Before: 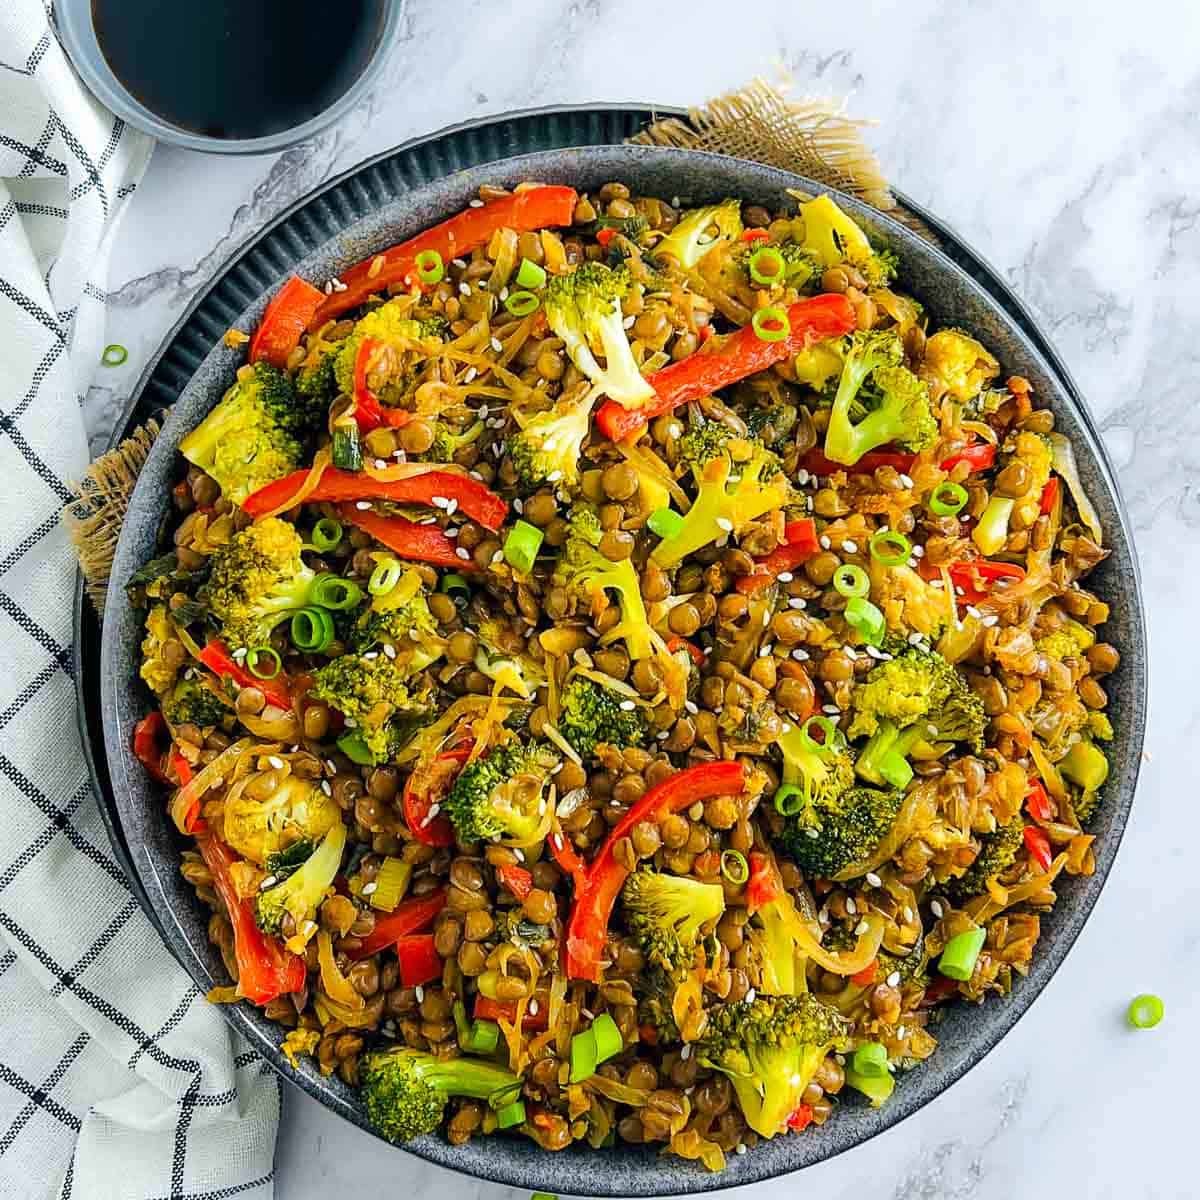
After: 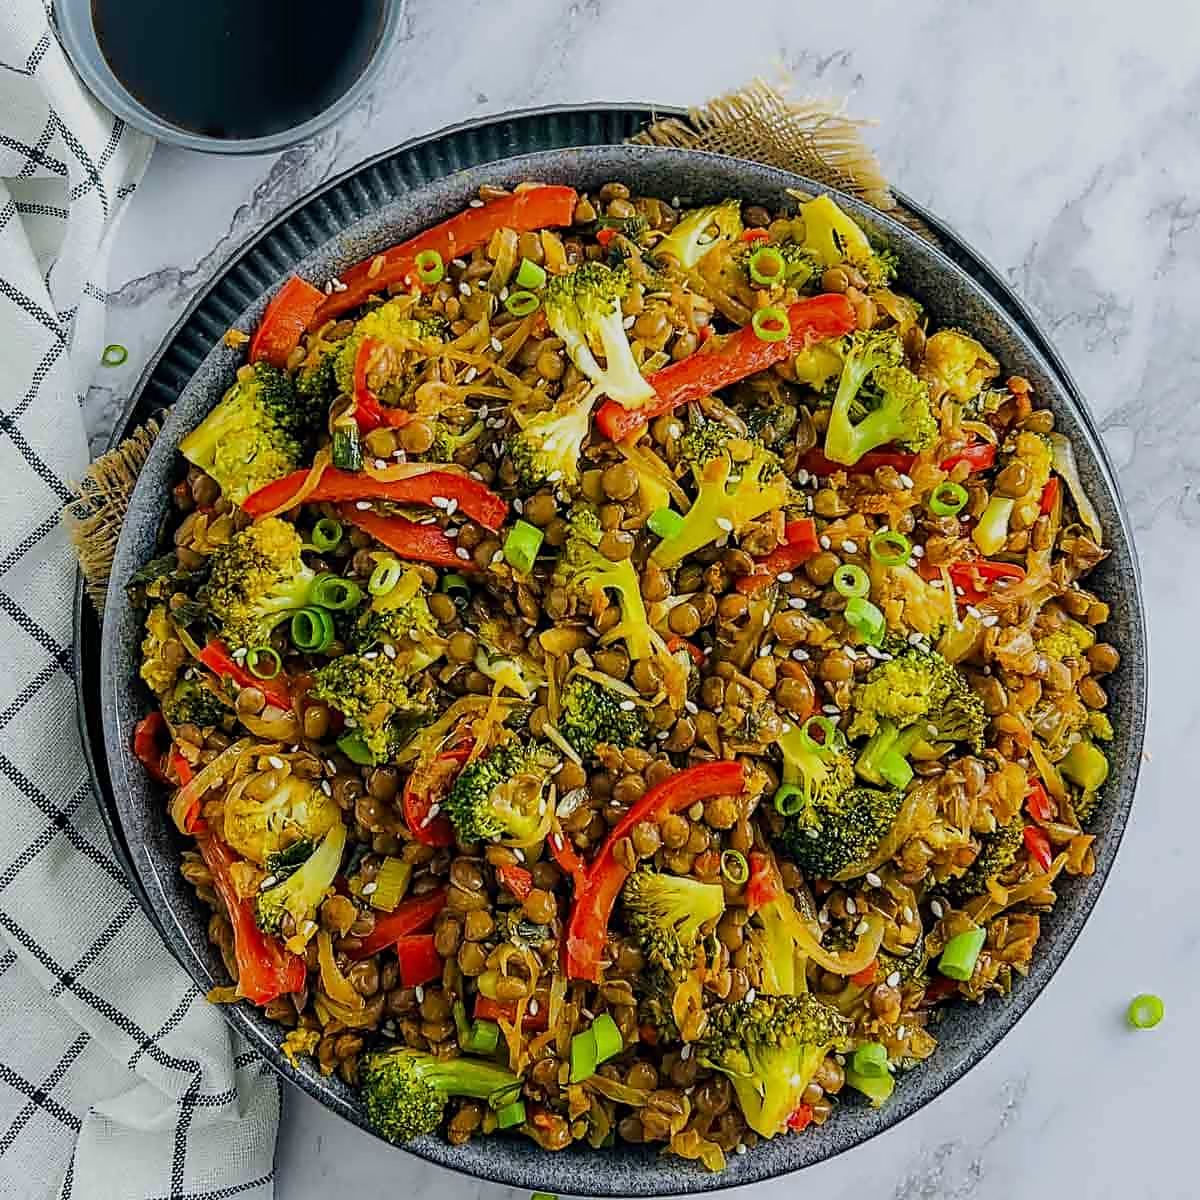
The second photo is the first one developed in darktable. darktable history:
exposure: exposure -0.491 EV, compensate highlight preservation false
contrast equalizer: y [[0.5, 0.5, 0.5, 0.515, 0.749, 0.84], [0.5 ×6], [0.5 ×6], [0, 0, 0, 0.001, 0.067, 0.262], [0 ×6]], mix 0.599
